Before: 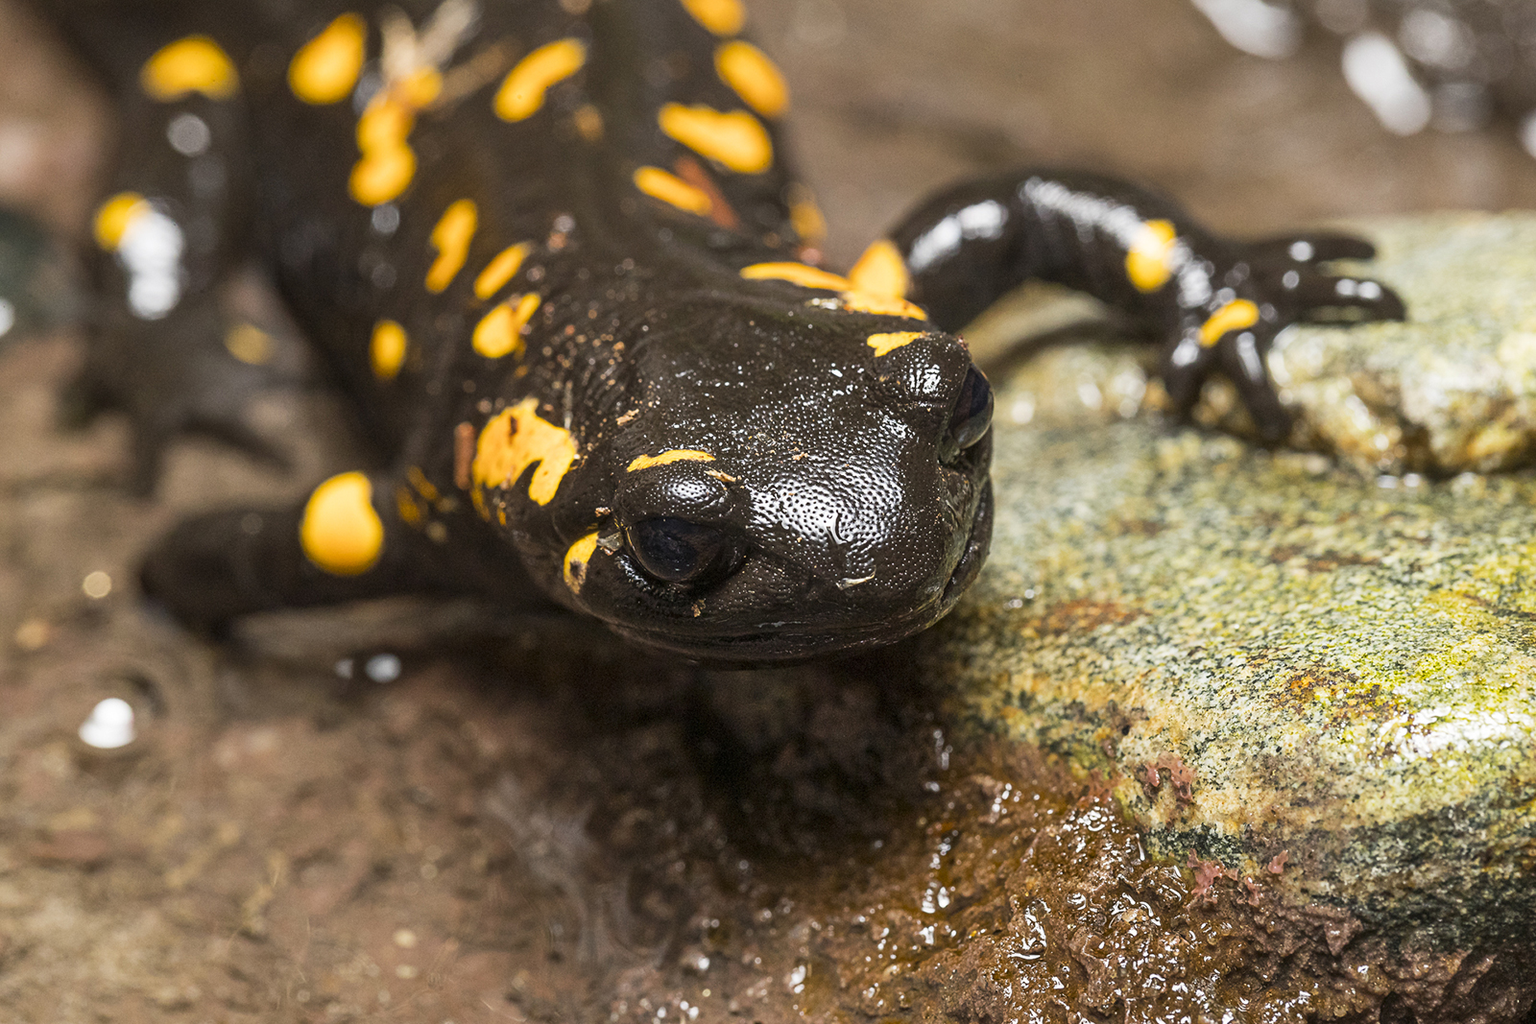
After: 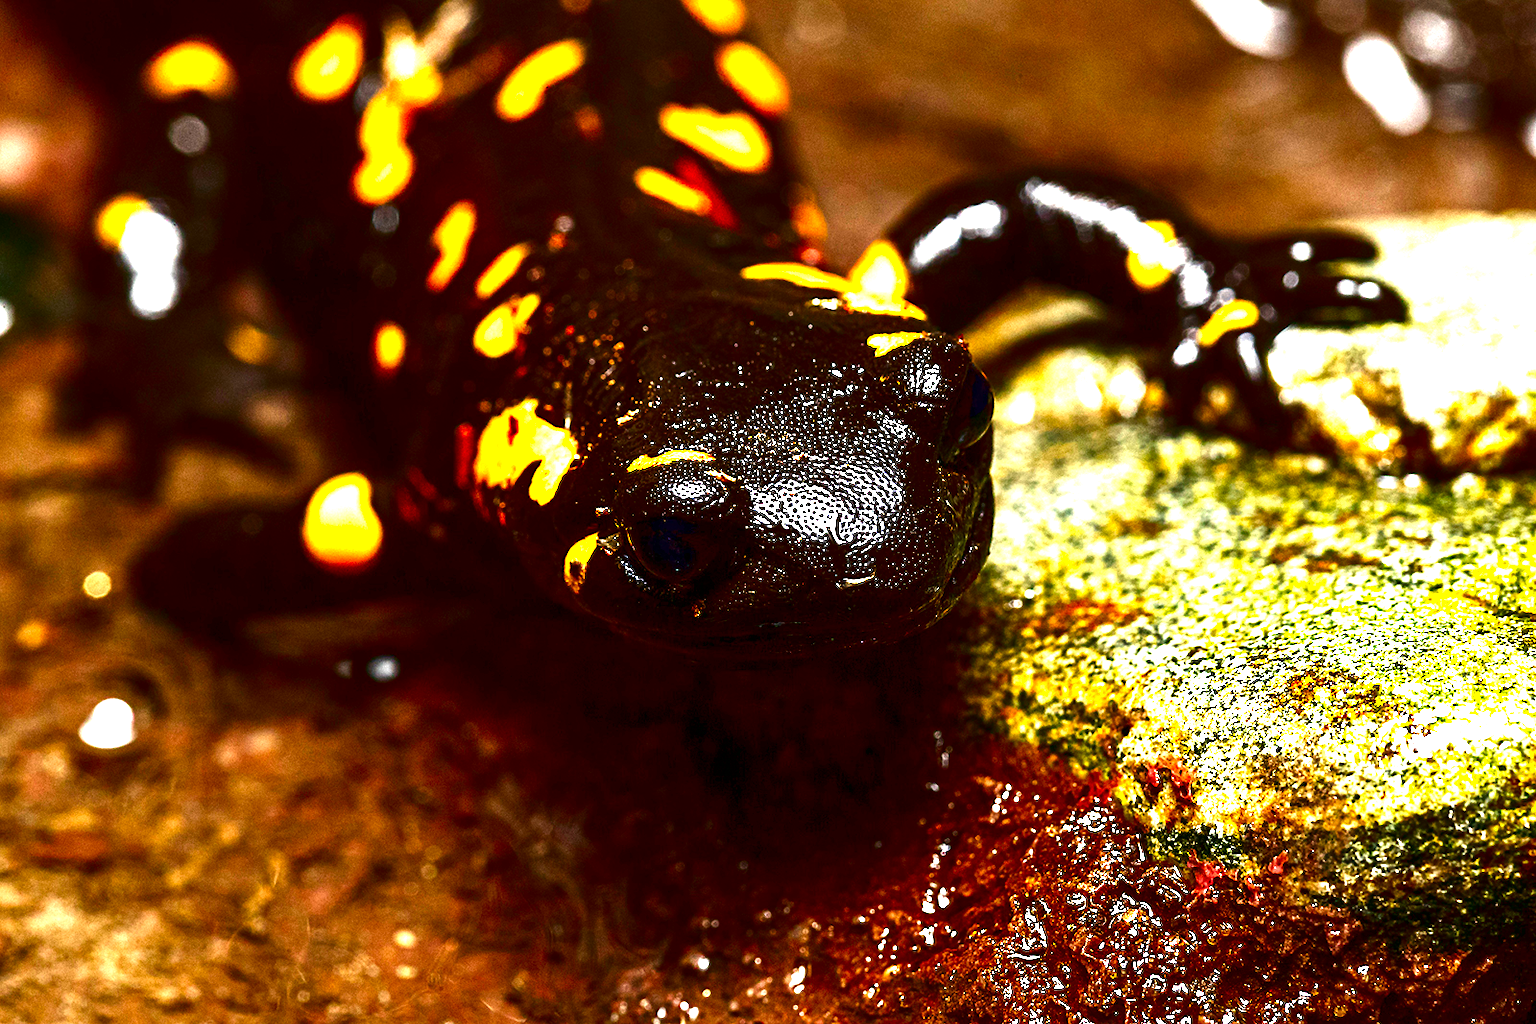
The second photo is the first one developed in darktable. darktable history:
exposure: black level correction 0, exposure 1.099 EV, compensate highlight preservation false
contrast brightness saturation: brightness -0.984, saturation 0.994
